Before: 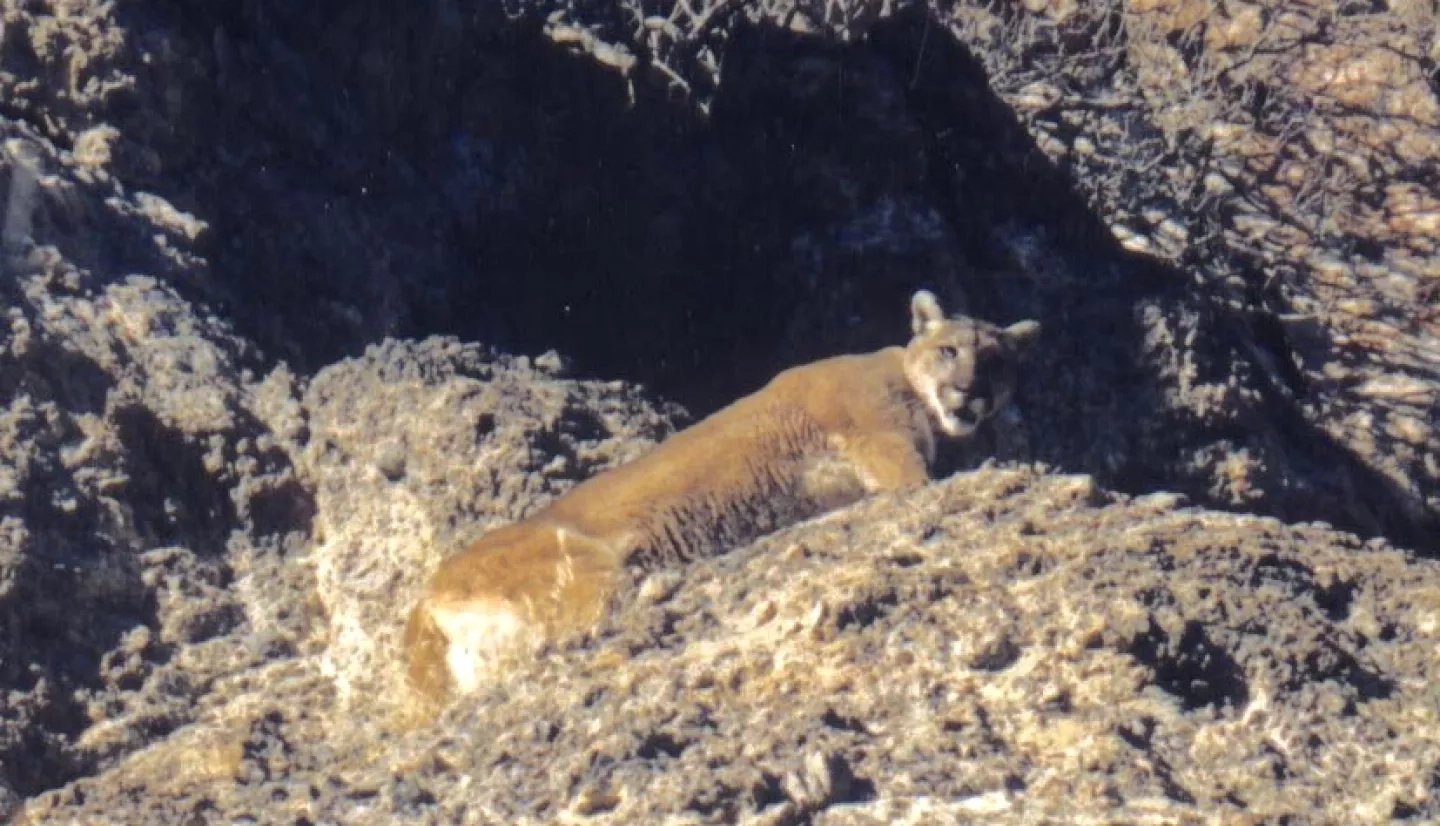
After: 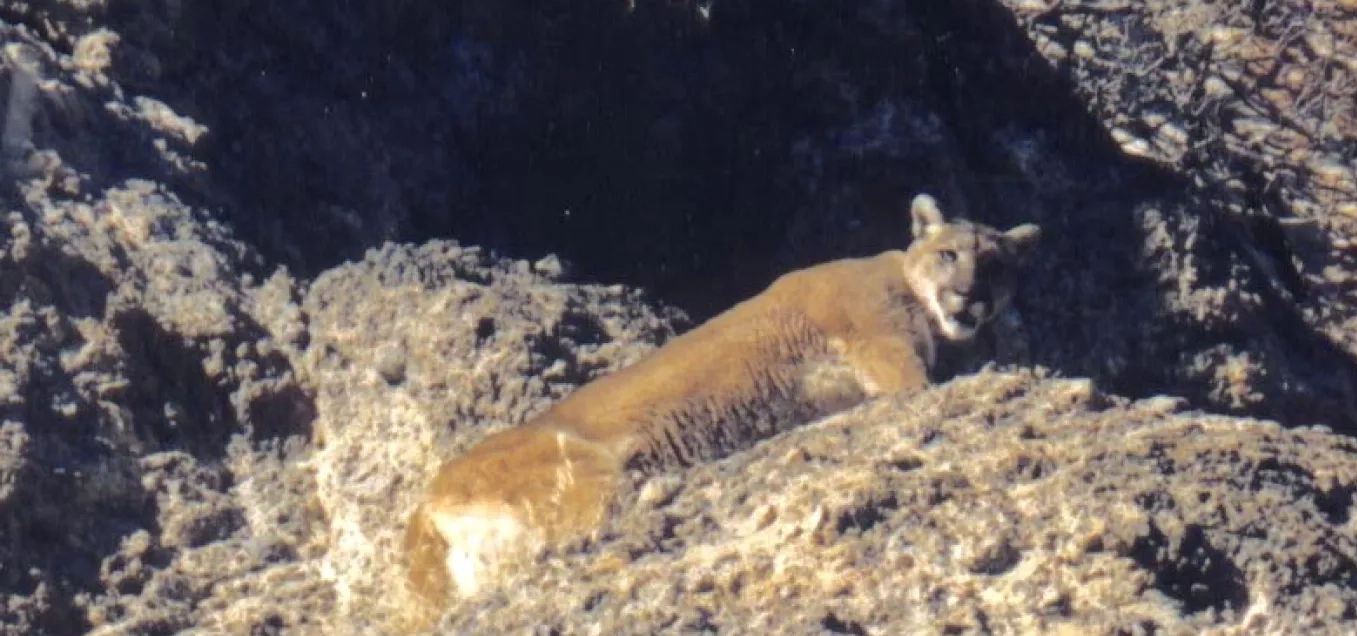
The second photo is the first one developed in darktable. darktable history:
crop and rotate: angle 0.03°, top 11.643%, right 5.651%, bottom 11.189%
exposure: exposure 0 EV, compensate highlight preservation false
vibrance: vibrance 0%
